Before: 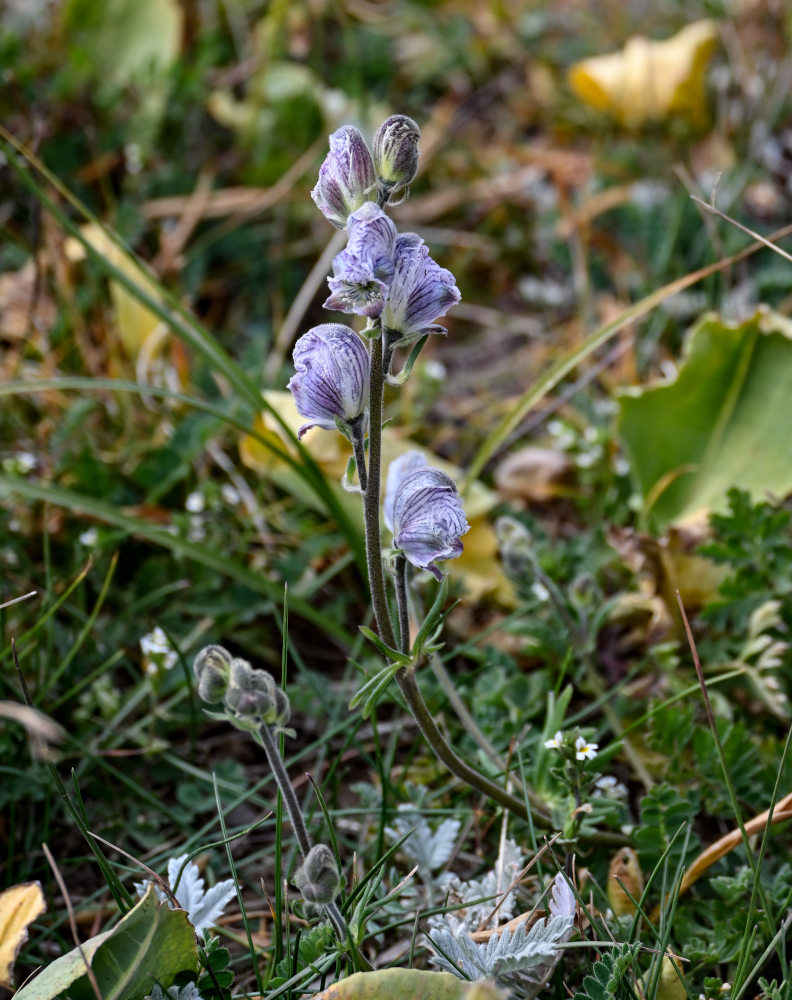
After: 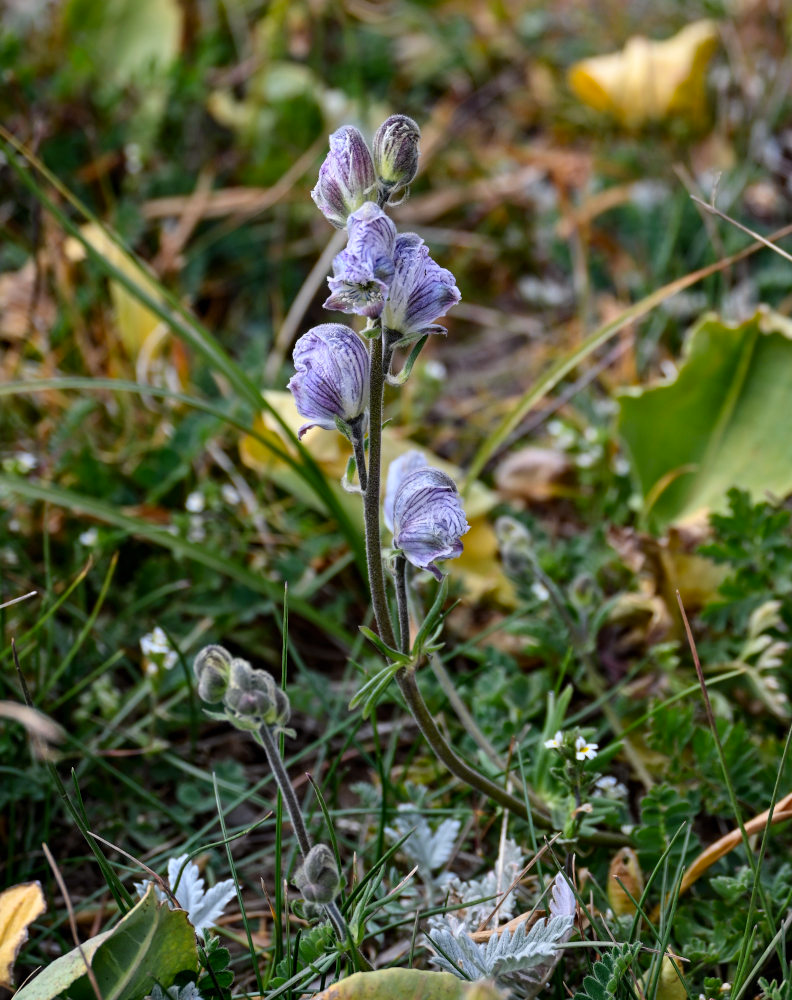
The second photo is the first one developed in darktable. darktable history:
color correction: saturation 1.11
shadows and highlights: shadows 24.5, highlights -78.15, soften with gaussian
